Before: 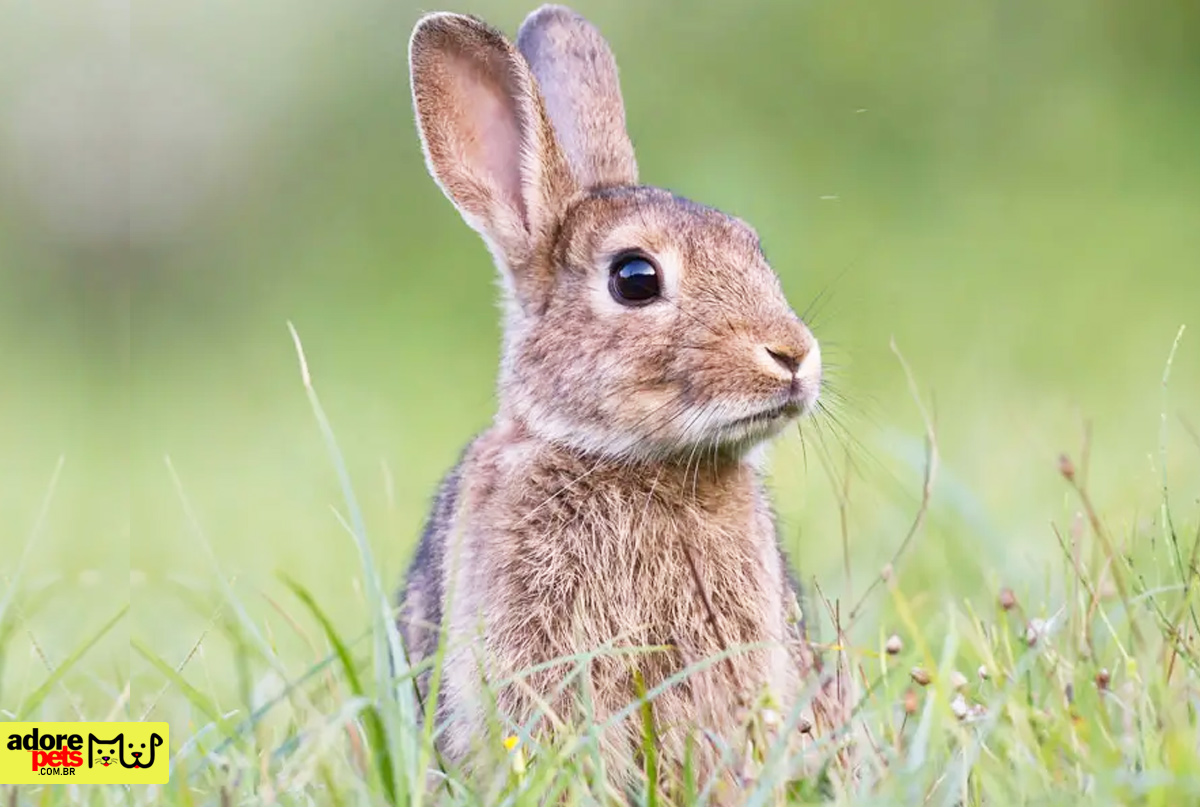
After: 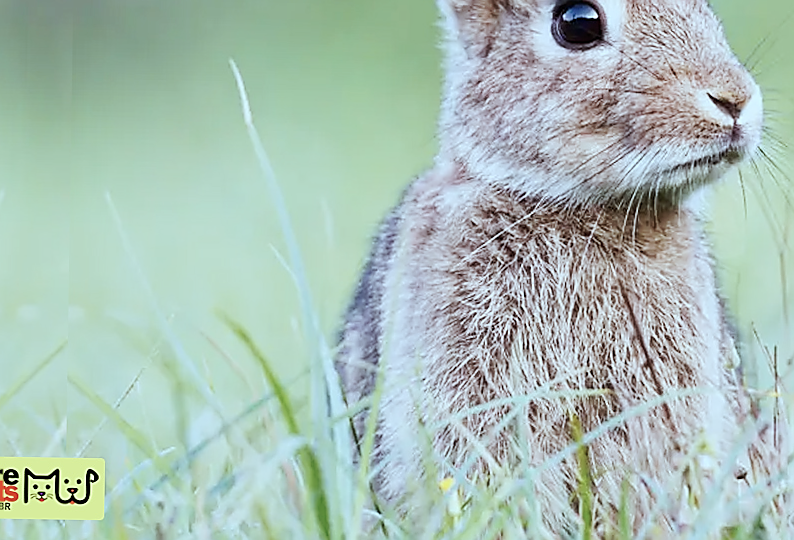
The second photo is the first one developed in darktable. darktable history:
levels: mode automatic, black 0.1%
crop and rotate: angle -0.891°, left 3.957%, top 31.516%, right 28.288%
tone curve: curves: ch0 [(0, 0) (0.068, 0.031) (0.175, 0.132) (0.337, 0.304) (0.498, 0.511) (0.748, 0.762) (0.993, 0.954)]; ch1 [(0, 0) (0.294, 0.184) (0.359, 0.34) (0.362, 0.35) (0.43, 0.41) (0.469, 0.453) (0.495, 0.489) (0.54, 0.563) (0.612, 0.641) (1, 1)]; ch2 [(0, 0) (0.431, 0.419) (0.495, 0.502) (0.524, 0.534) (0.557, 0.56) (0.634, 0.654) (0.728, 0.722) (1, 1)], preserve colors none
sharpen: radius 1.399, amount 1.232, threshold 0.689
color correction: highlights a* -12.81, highlights b* -17.81, saturation 0.702
